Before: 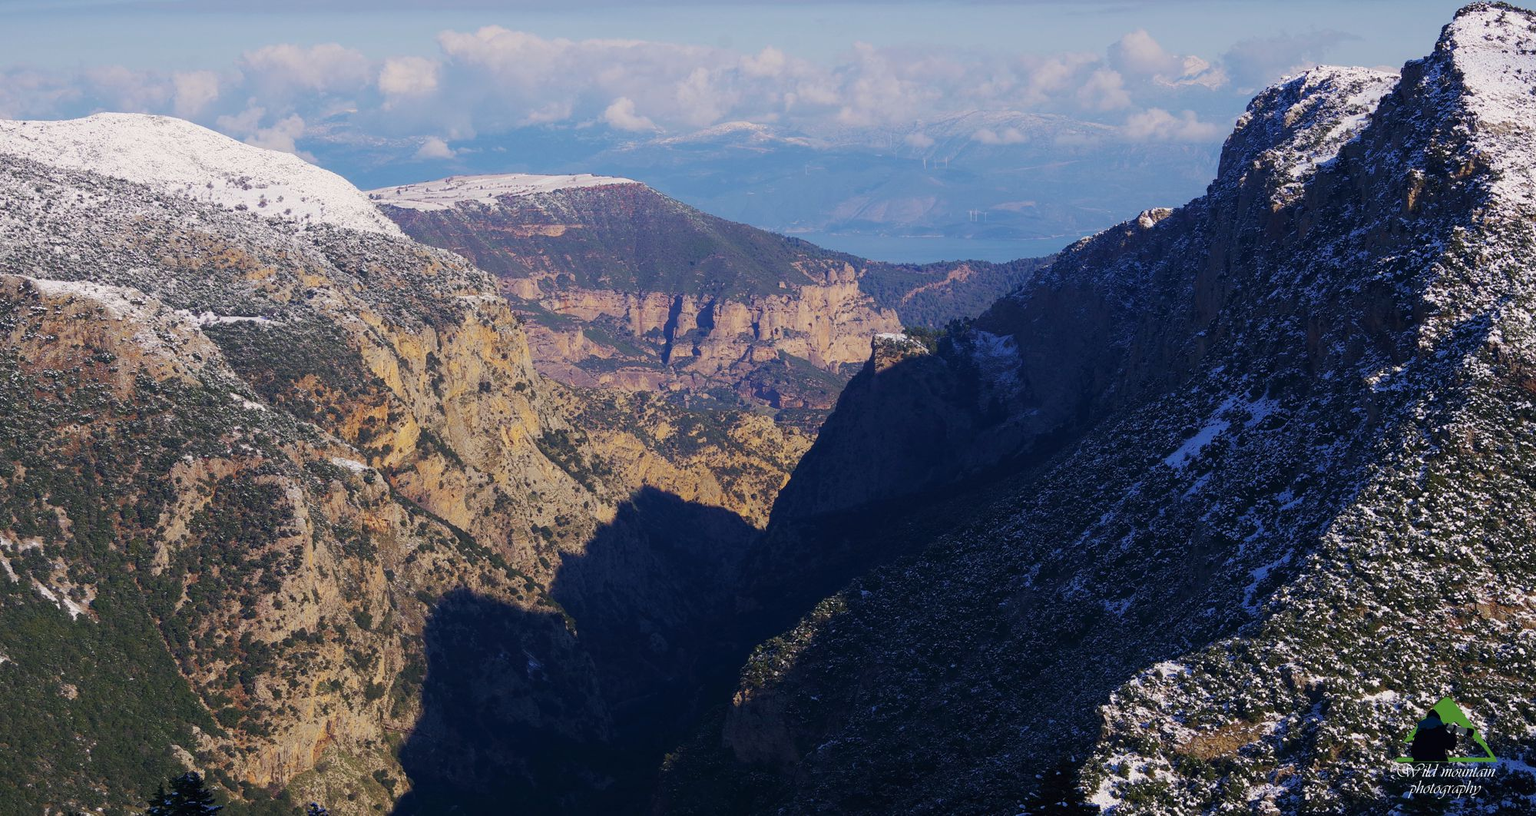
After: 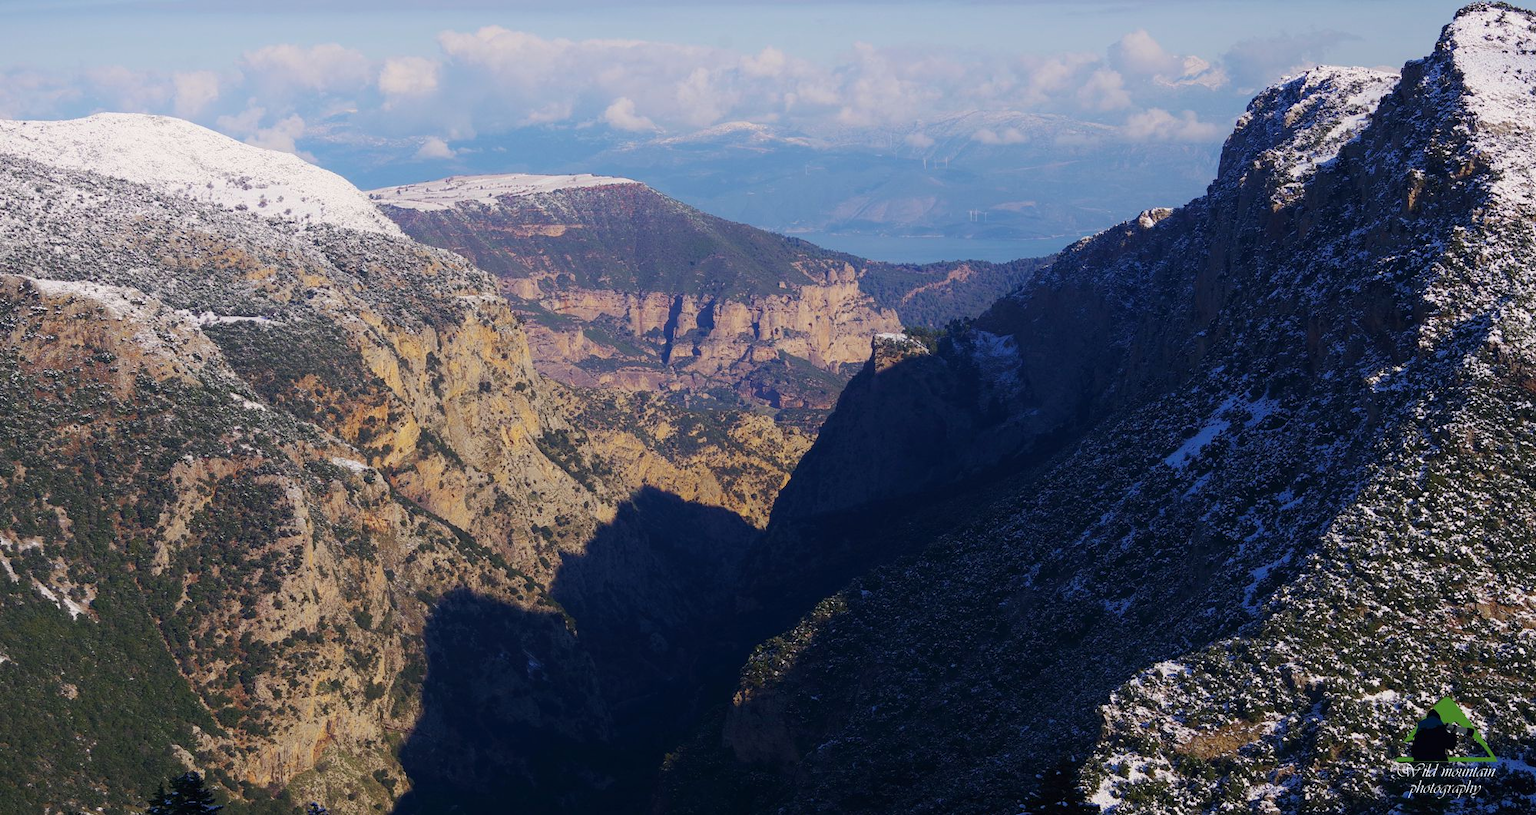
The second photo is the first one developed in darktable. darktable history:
shadows and highlights: shadows -23.91, highlights 49.6, soften with gaussian
